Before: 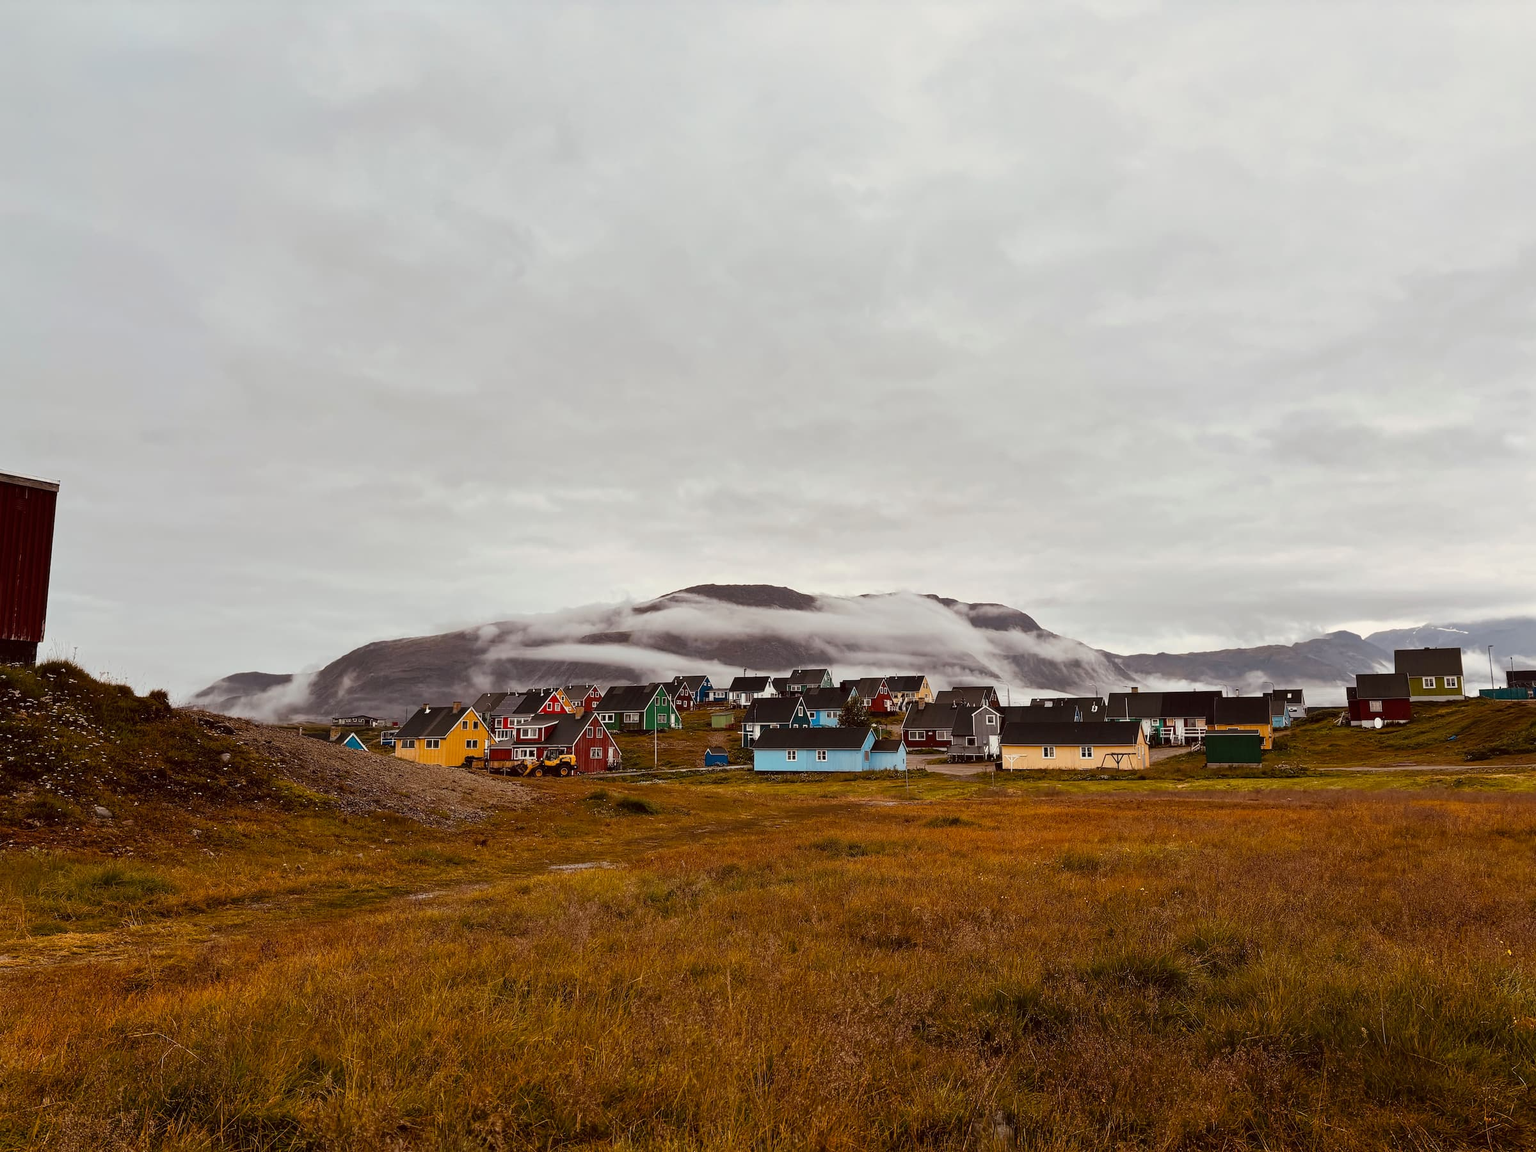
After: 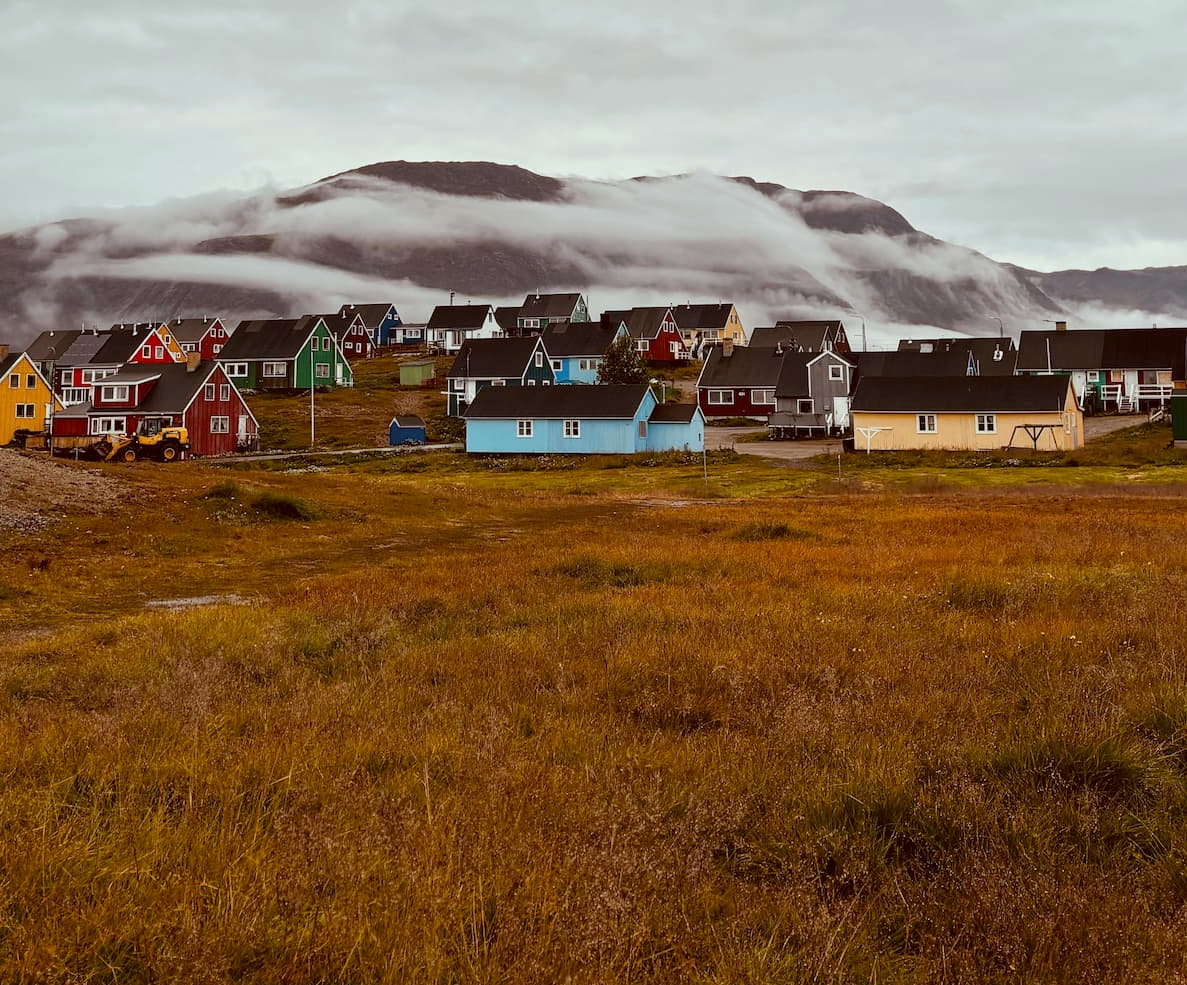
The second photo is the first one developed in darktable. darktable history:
crop: left 29.672%, top 41.786%, right 20.851%, bottom 3.487%
color correction: highlights a* -4.98, highlights b* -3.76, shadows a* 3.83, shadows b* 4.08
